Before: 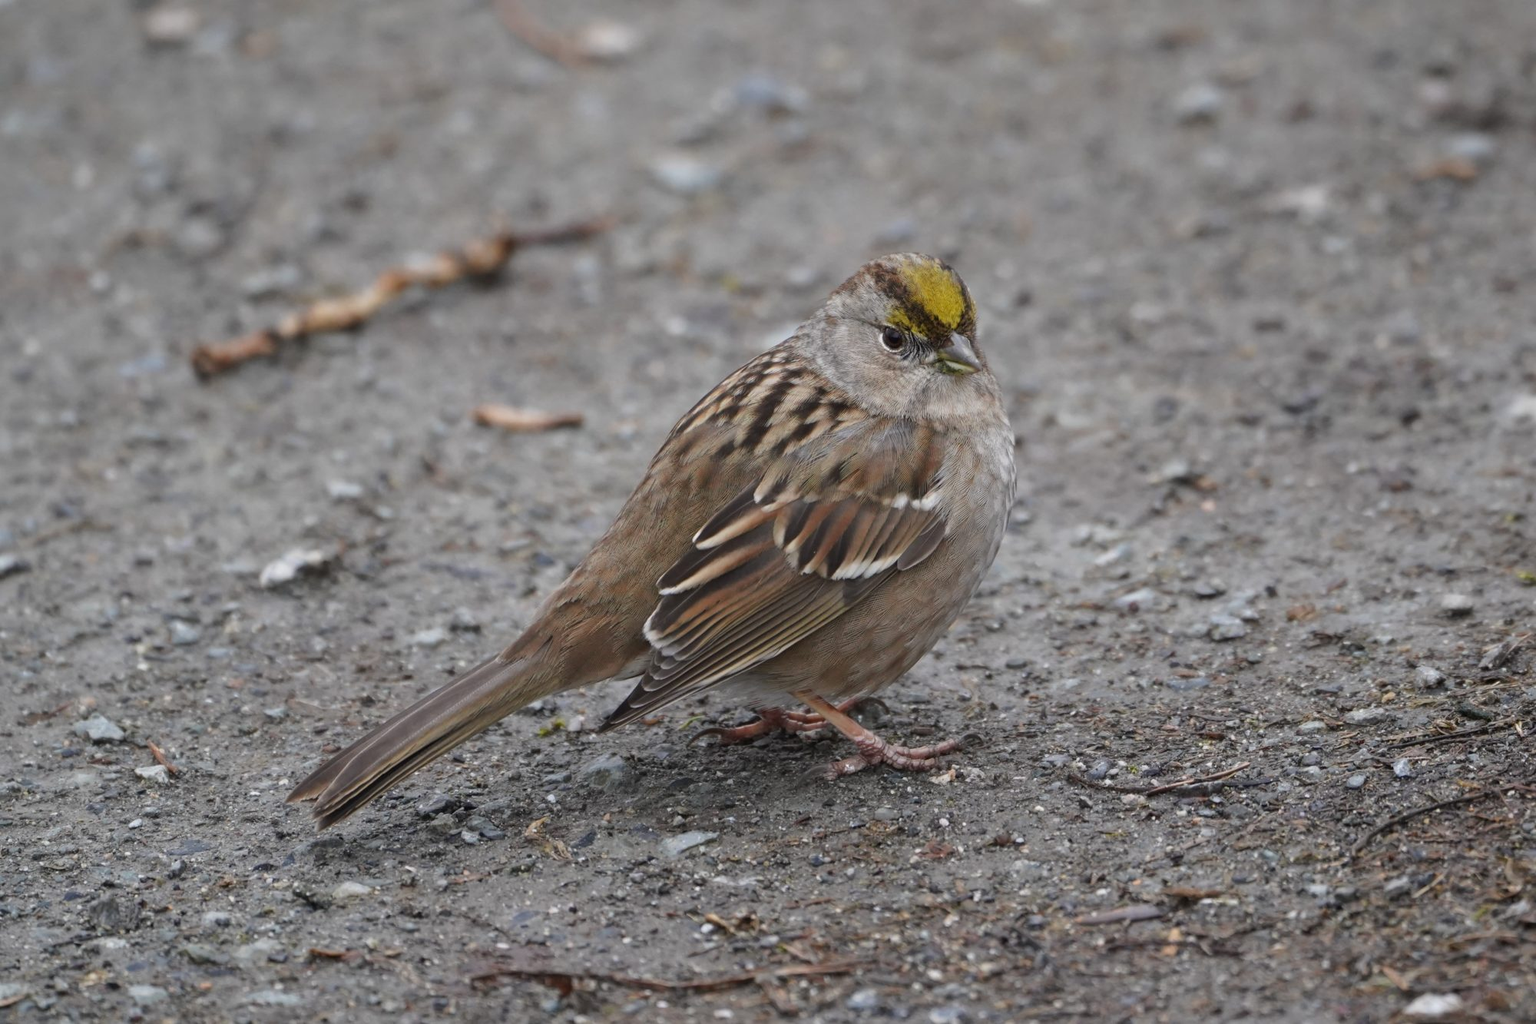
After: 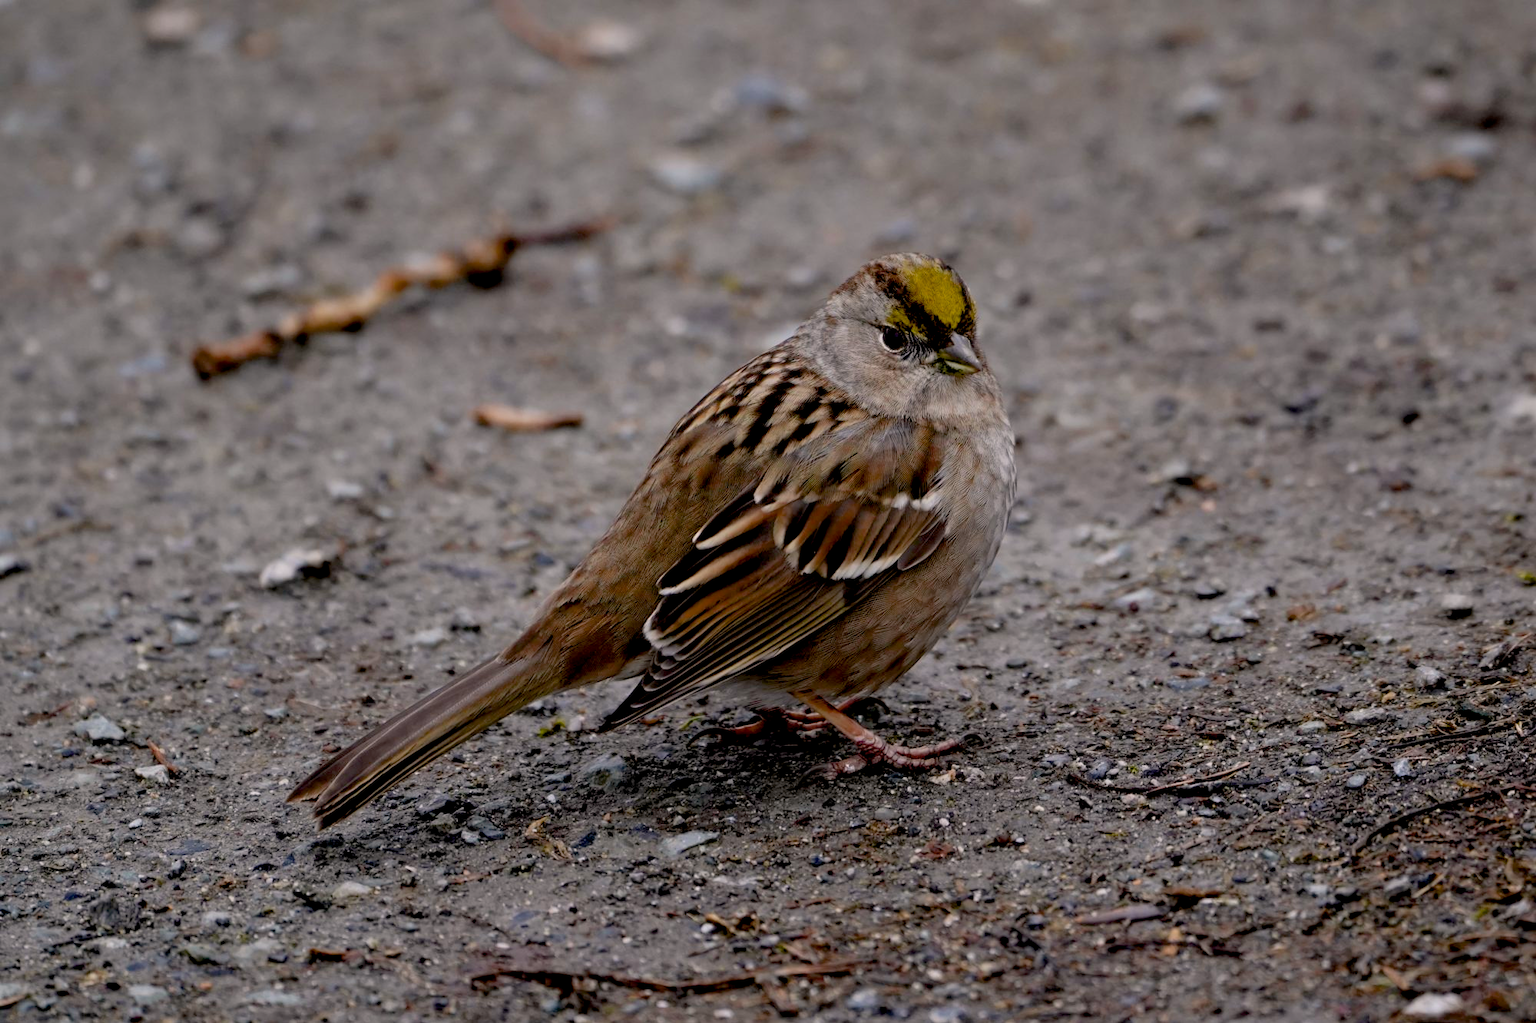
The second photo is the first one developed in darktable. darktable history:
color balance rgb: power › chroma 0.276%, power › hue 22.52°, highlights gain › chroma 0.878%, highlights gain › hue 26.77°, global offset › hue 170.76°, perceptual saturation grading › global saturation 7.917%, perceptual saturation grading › shadows 5.062%, global vibrance 15.868%, saturation formula JzAzBz (2021)
exposure: black level correction 0.045, exposure -0.23 EV, compensate exposure bias true, compensate highlight preservation false
